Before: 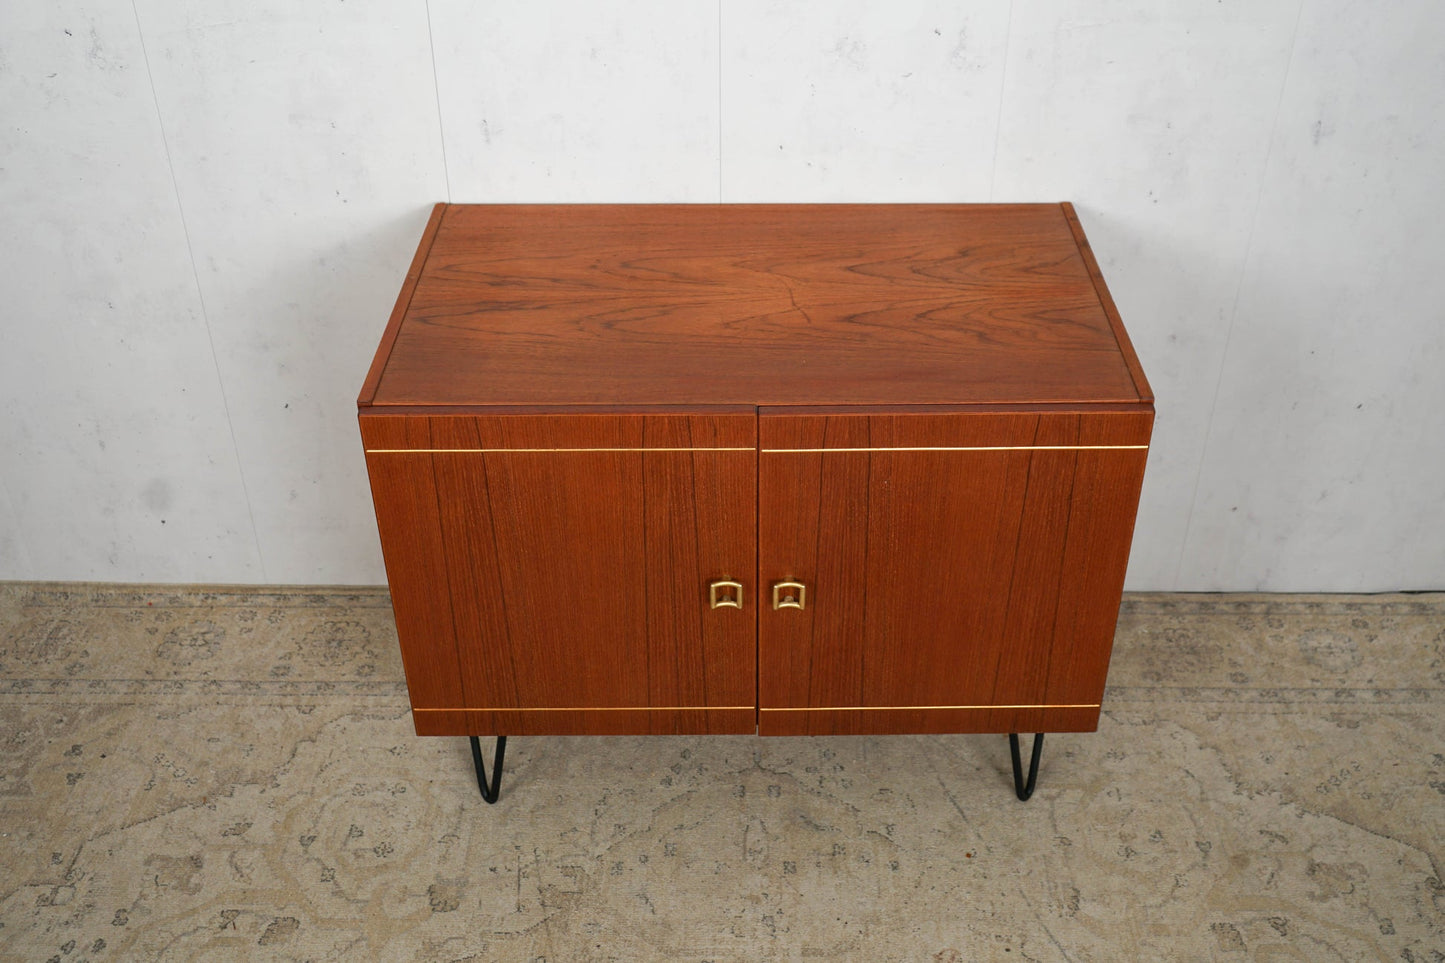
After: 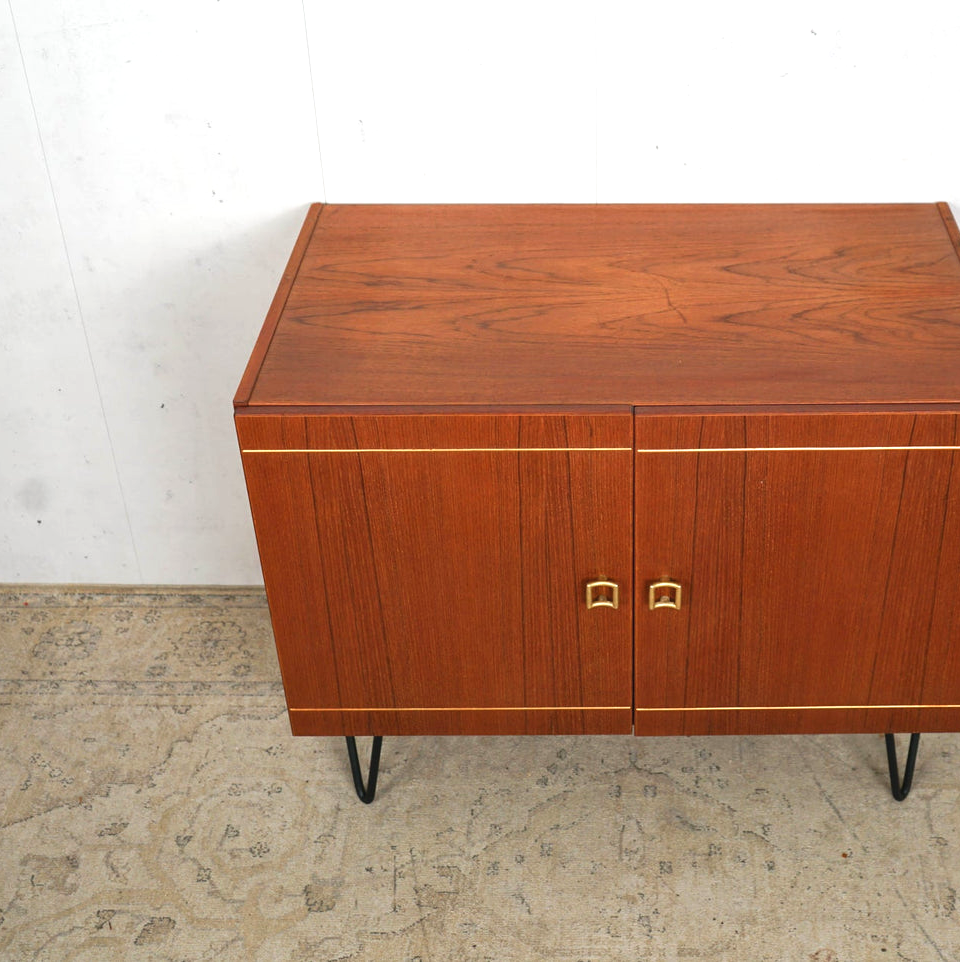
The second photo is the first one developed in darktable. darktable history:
exposure: black level correction -0.002, exposure 0.534 EV, compensate exposure bias true, compensate highlight preservation false
crop and rotate: left 8.585%, right 24.914%
